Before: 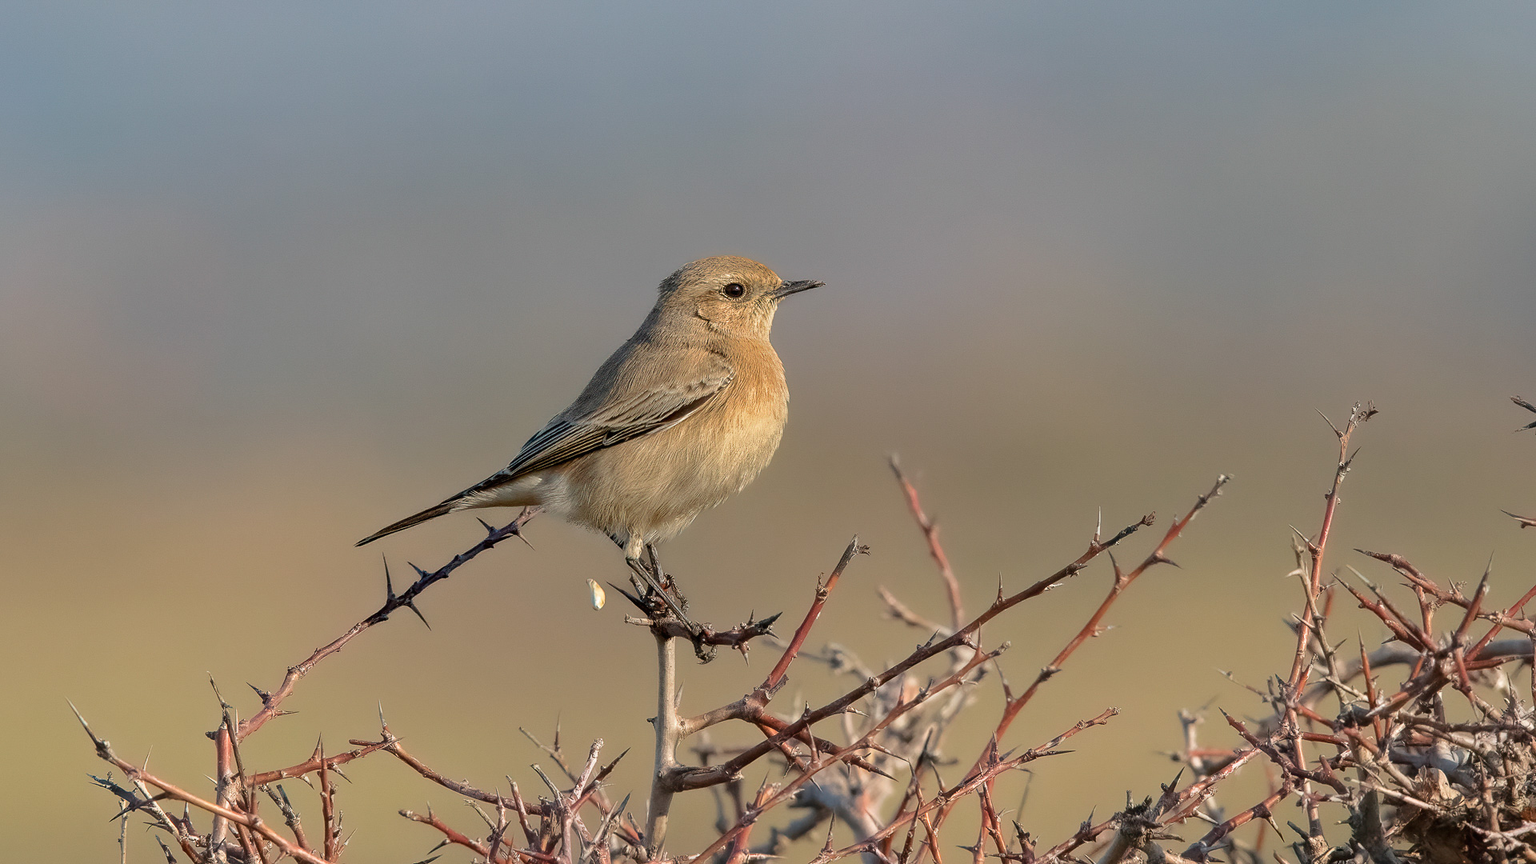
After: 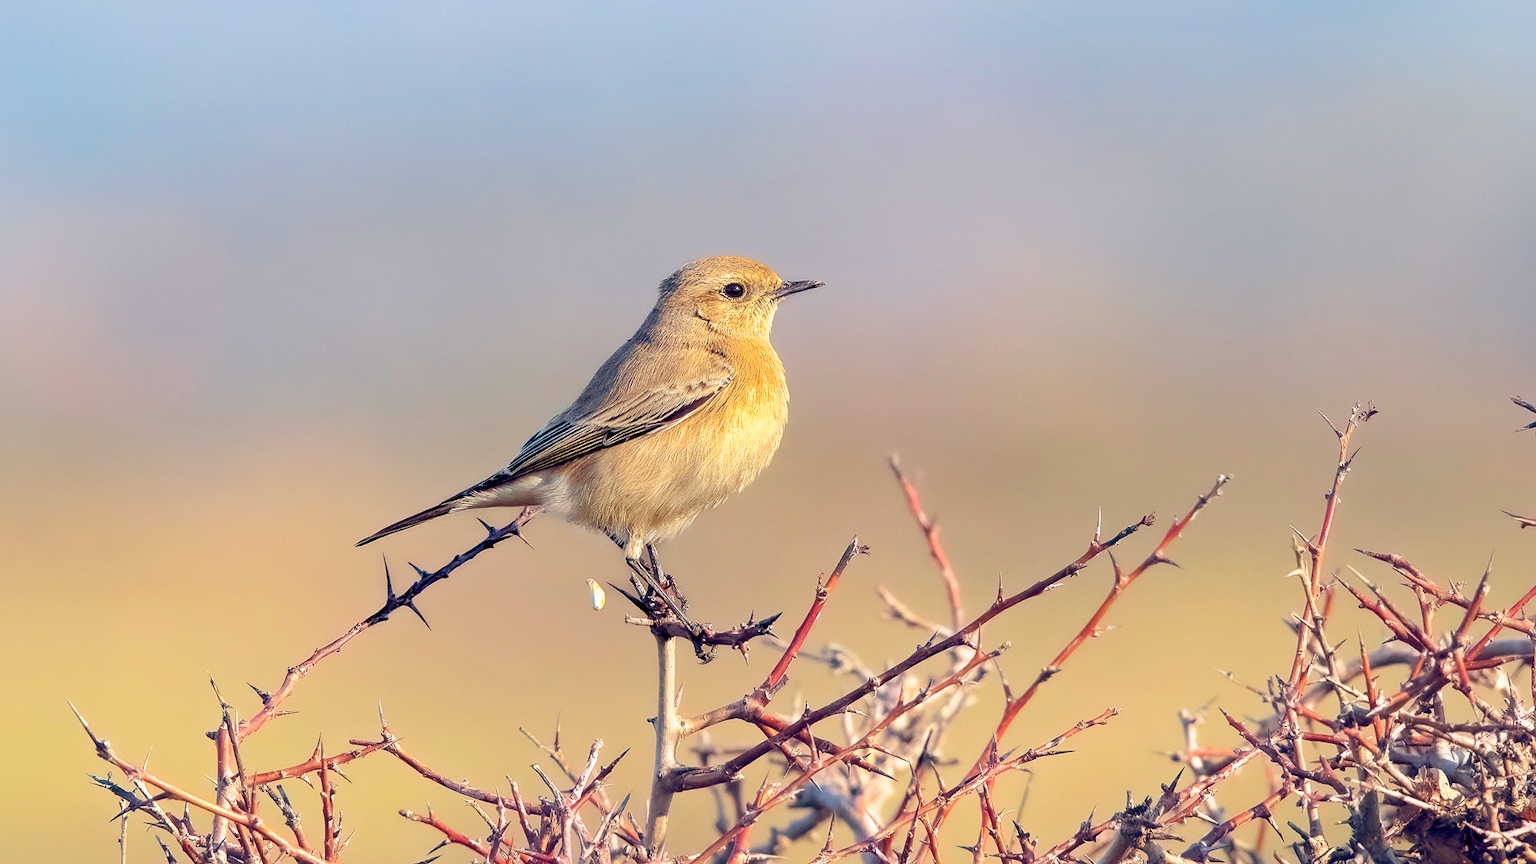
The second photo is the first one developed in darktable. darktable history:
color balance rgb: power › chroma 0.31%, power › hue 22.44°, global offset › luminance -0.289%, global offset › chroma 0.318%, global offset › hue 260.98°, perceptual saturation grading › global saturation 30.122%, global vibrance 14.605%
tone equalizer: on, module defaults
exposure: black level correction 0, exposure 0.302 EV, compensate highlight preservation false
base curve: curves: ch0 [(0, 0) (0.579, 0.807) (1, 1)], exposure shift 0.01, preserve colors none
